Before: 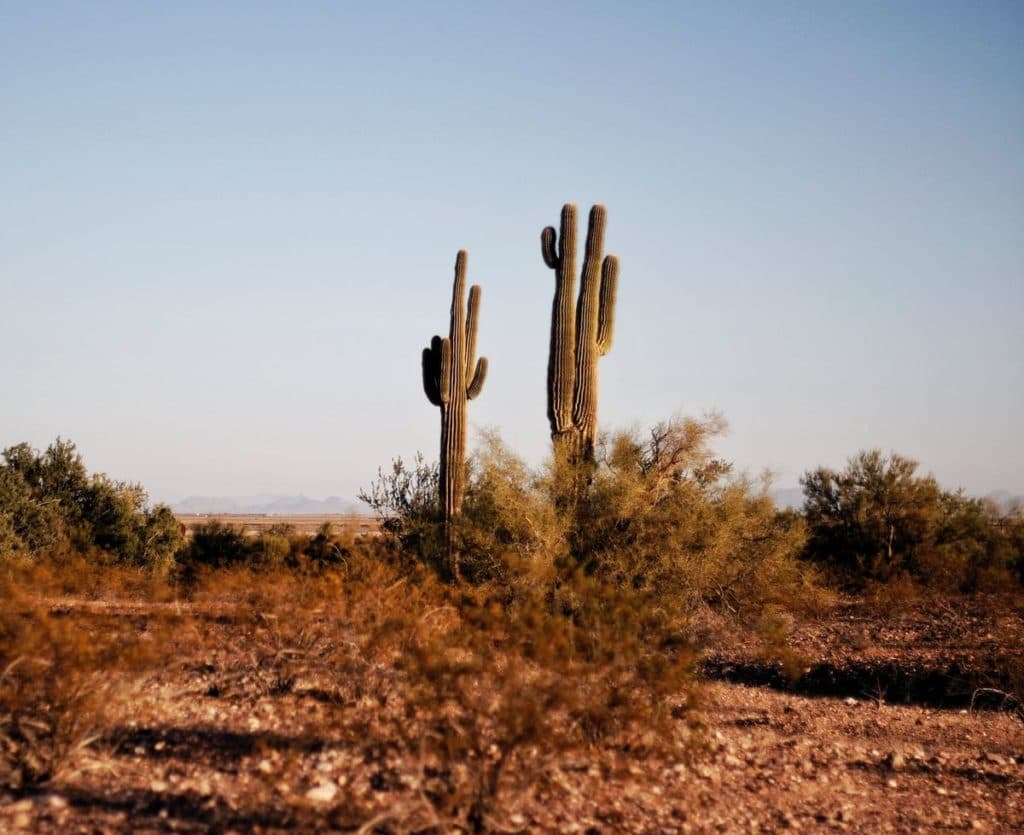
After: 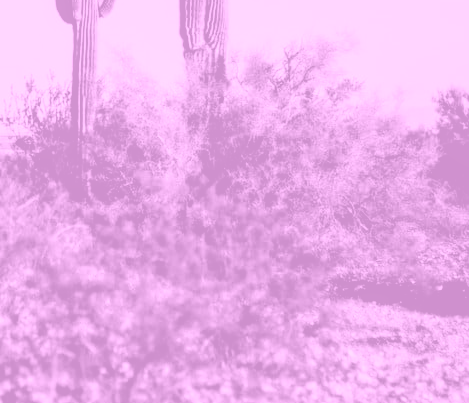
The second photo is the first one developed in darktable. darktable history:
colorize: hue 331.2°, saturation 75%, source mix 30.28%, lightness 70.52%, version 1
color balance rgb: perceptual saturation grading › global saturation 100%
filmic rgb: black relative exposure -5 EV, hardness 2.88, contrast 1.3, highlights saturation mix -30%
local contrast: on, module defaults
crop: left 35.976%, top 45.819%, right 18.162%, bottom 5.807%
